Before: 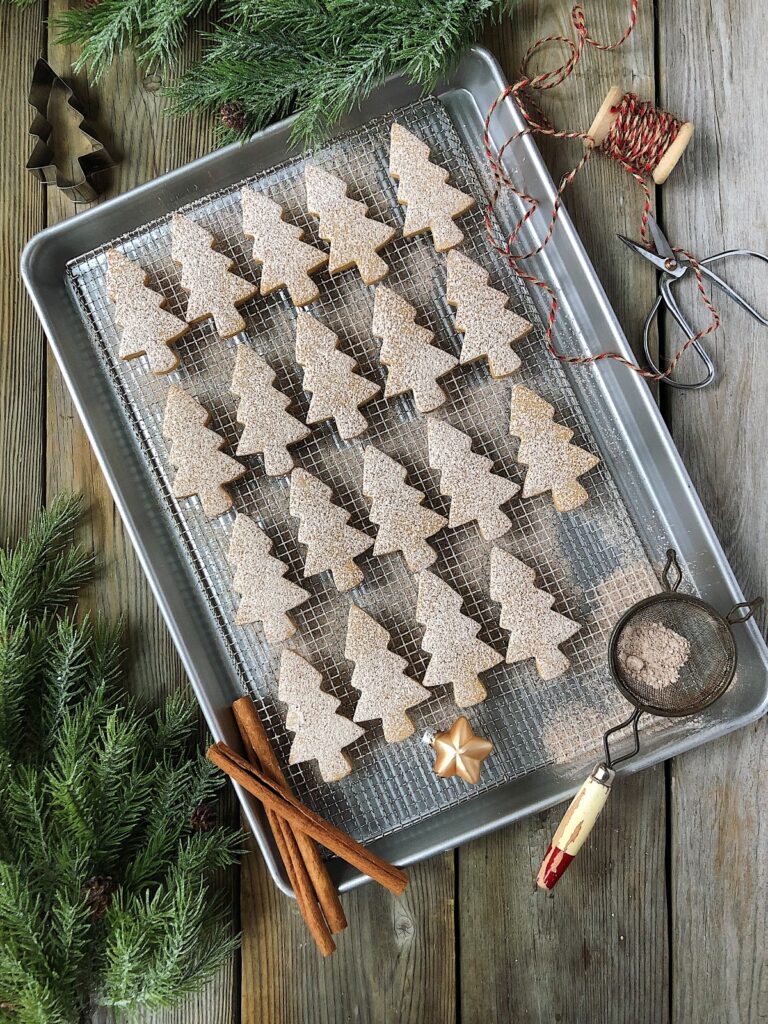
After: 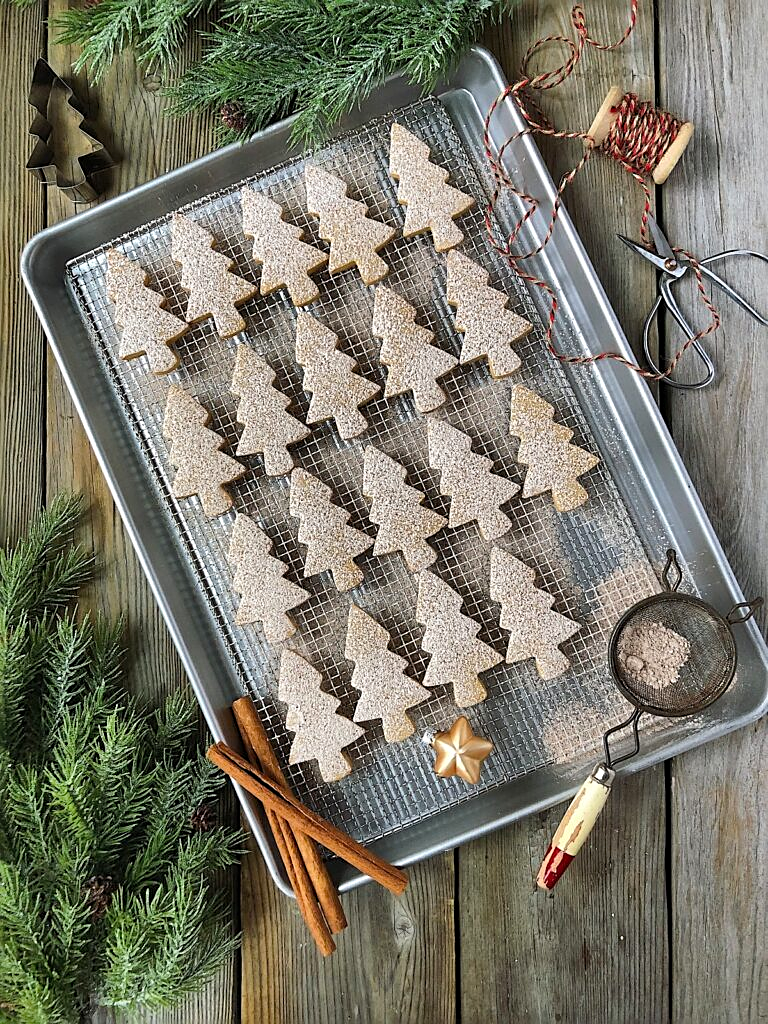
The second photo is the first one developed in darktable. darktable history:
shadows and highlights: shadows 75, highlights -60.85, soften with gaussian
color balance: output saturation 110%
sharpen: on, module defaults
